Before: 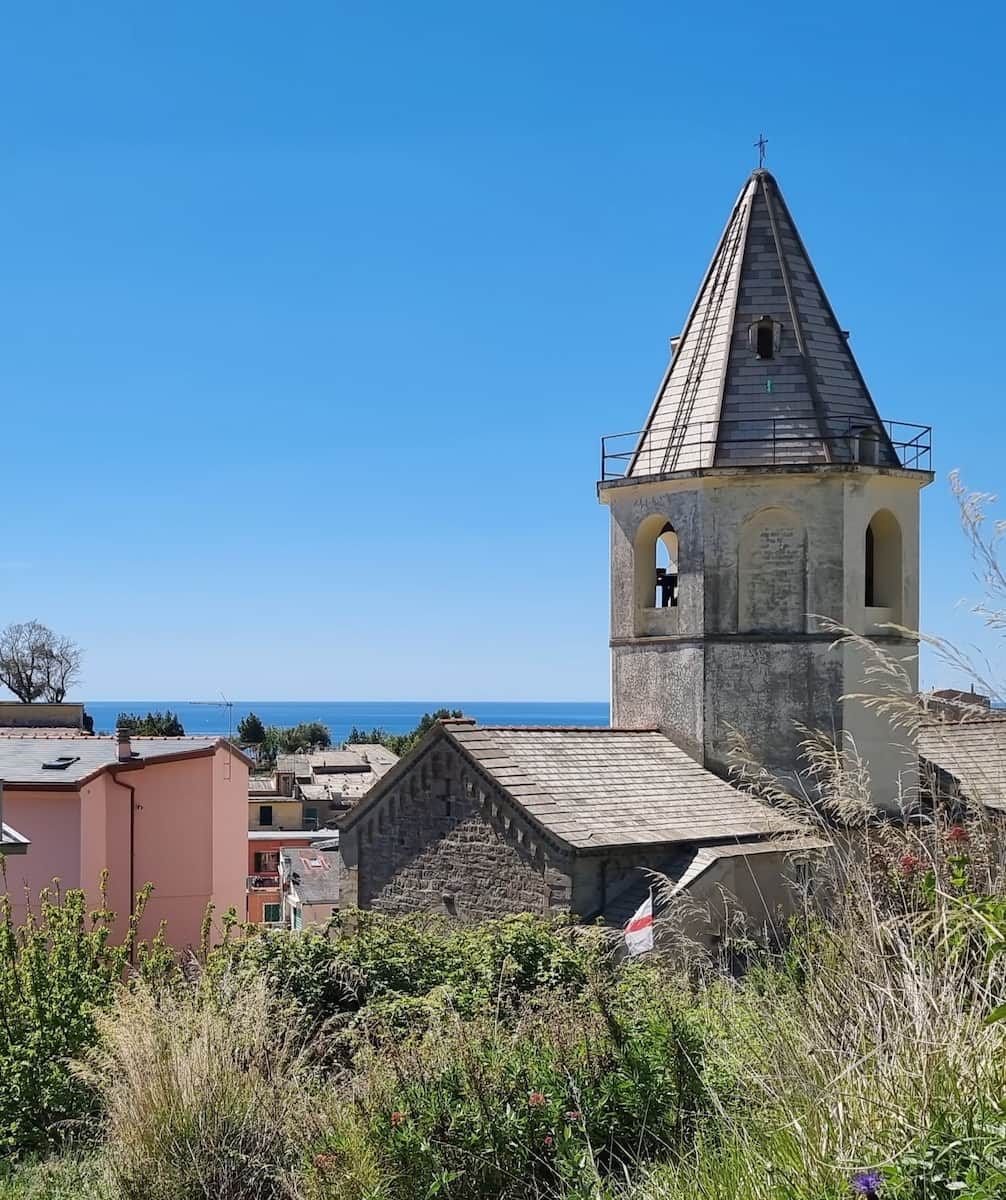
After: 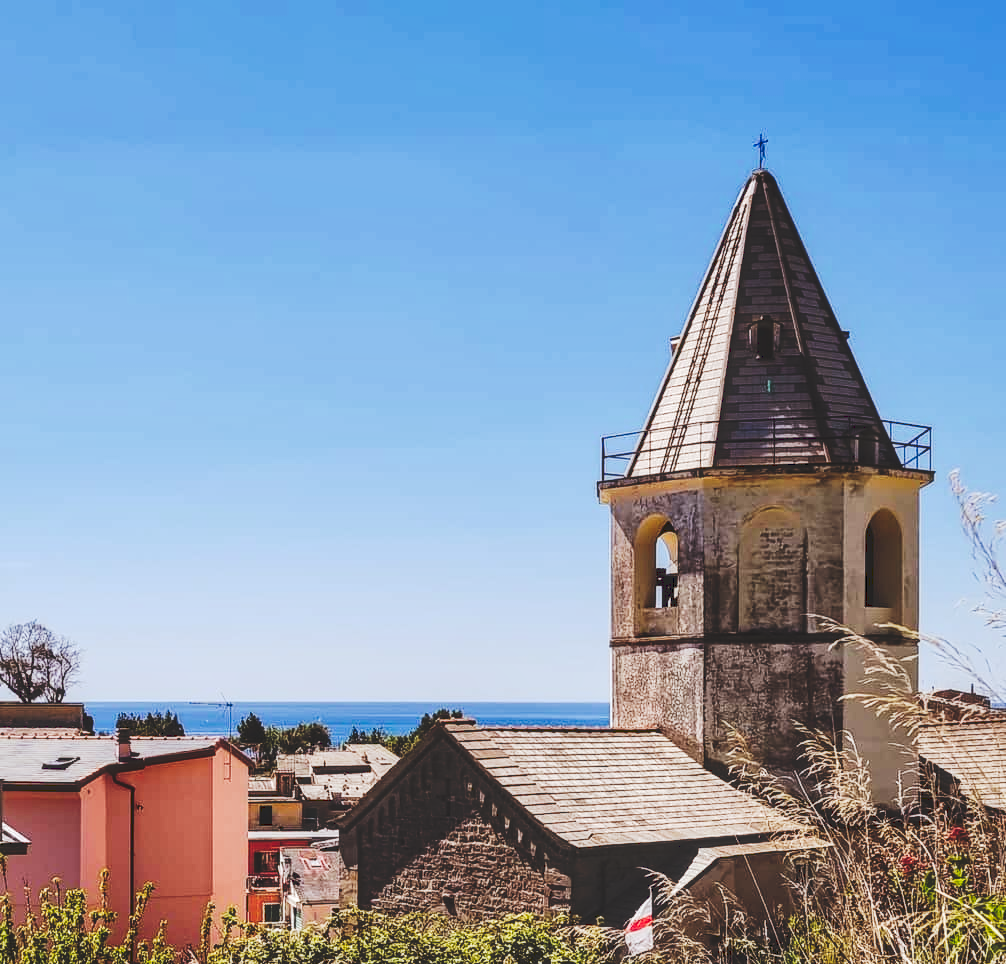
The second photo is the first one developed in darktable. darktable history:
crop: bottom 19.644%
tone curve: curves: ch0 [(0, 0) (0.003, 0.145) (0.011, 0.15) (0.025, 0.15) (0.044, 0.156) (0.069, 0.161) (0.1, 0.169) (0.136, 0.175) (0.177, 0.184) (0.224, 0.196) (0.277, 0.234) (0.335, 0.291) (0.399, 0.391) (0.468, 0.505) (0.543, 0.633) (0.623, 0.742) (0.709, 0.826) (0.801, 0.882) (0.898, 0.93) (1, 1)], preserve colors none
rgb levels: mode RGB, independent channels, levels [[0, 0.5, 1], [0, 0.521, 1], [0, 0.536, 1]]
local contrast: on, module defaults
